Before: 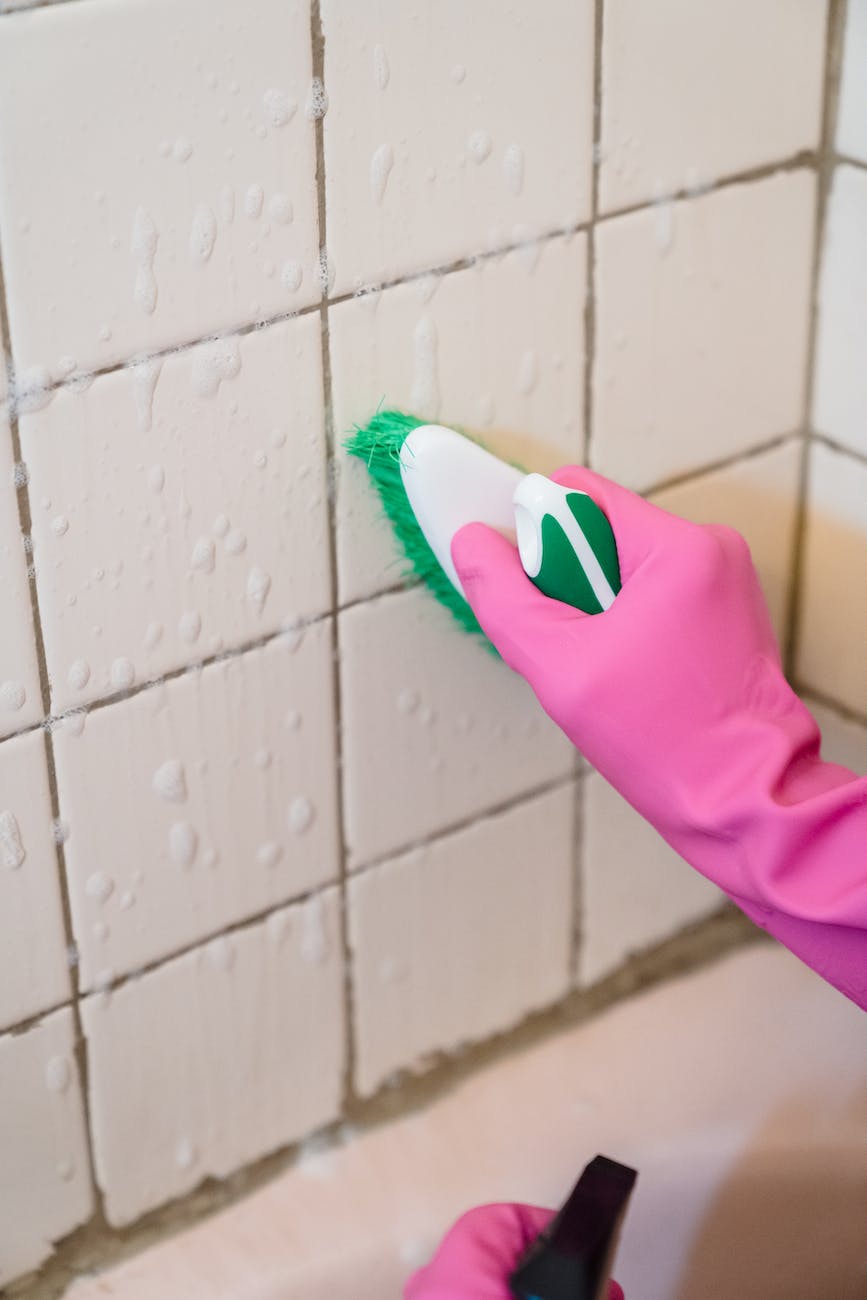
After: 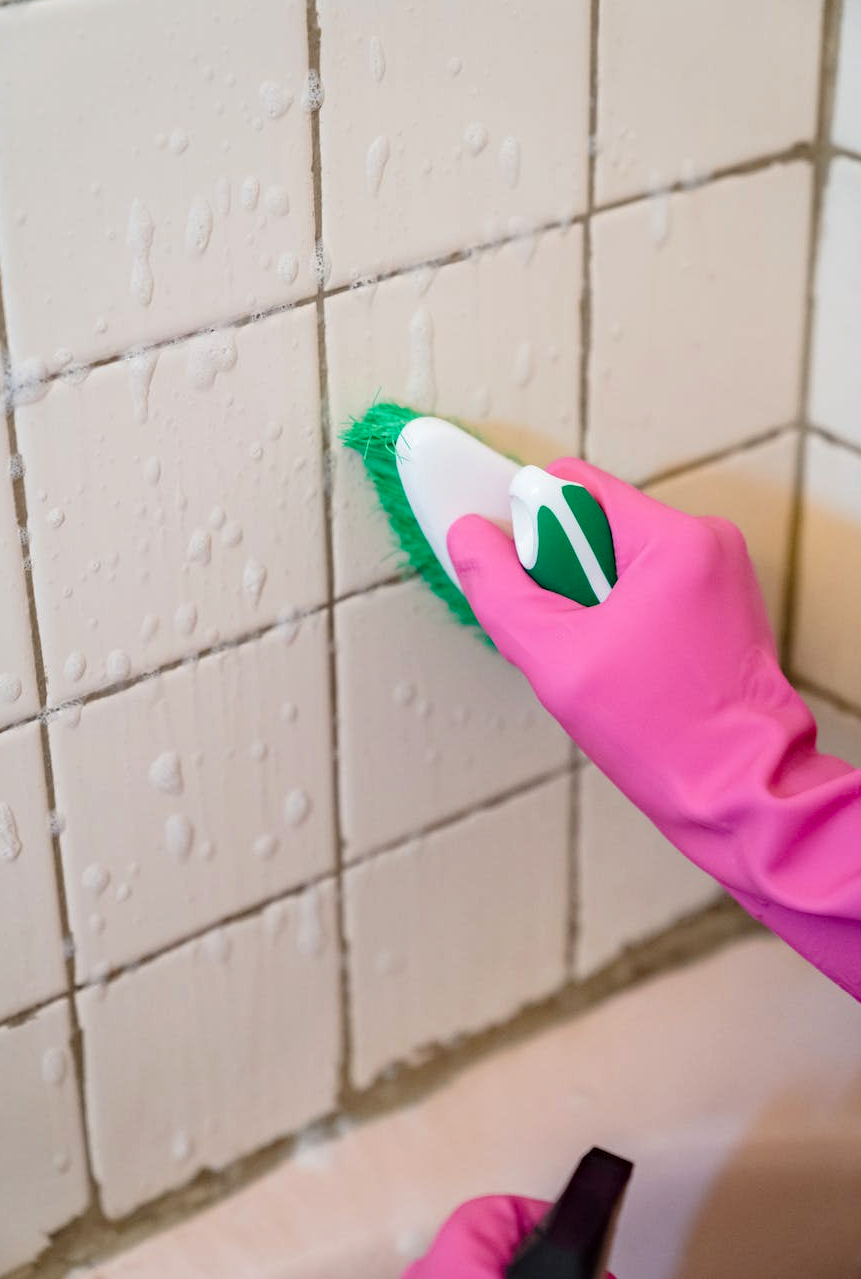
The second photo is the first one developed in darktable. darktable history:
haze removal: compatibility mode true, adaptive false
crop: left 0.481%, top 0.62%, right 0.192%, bottom 0.957%
